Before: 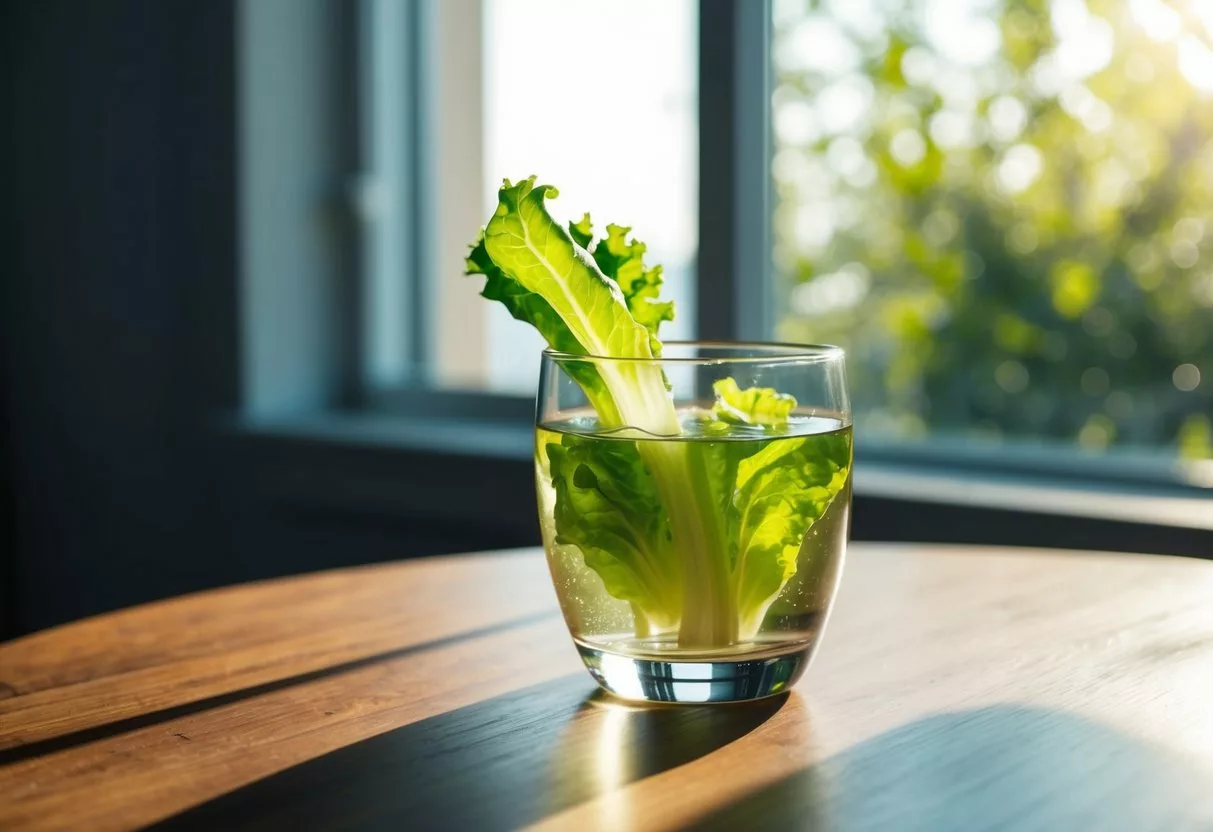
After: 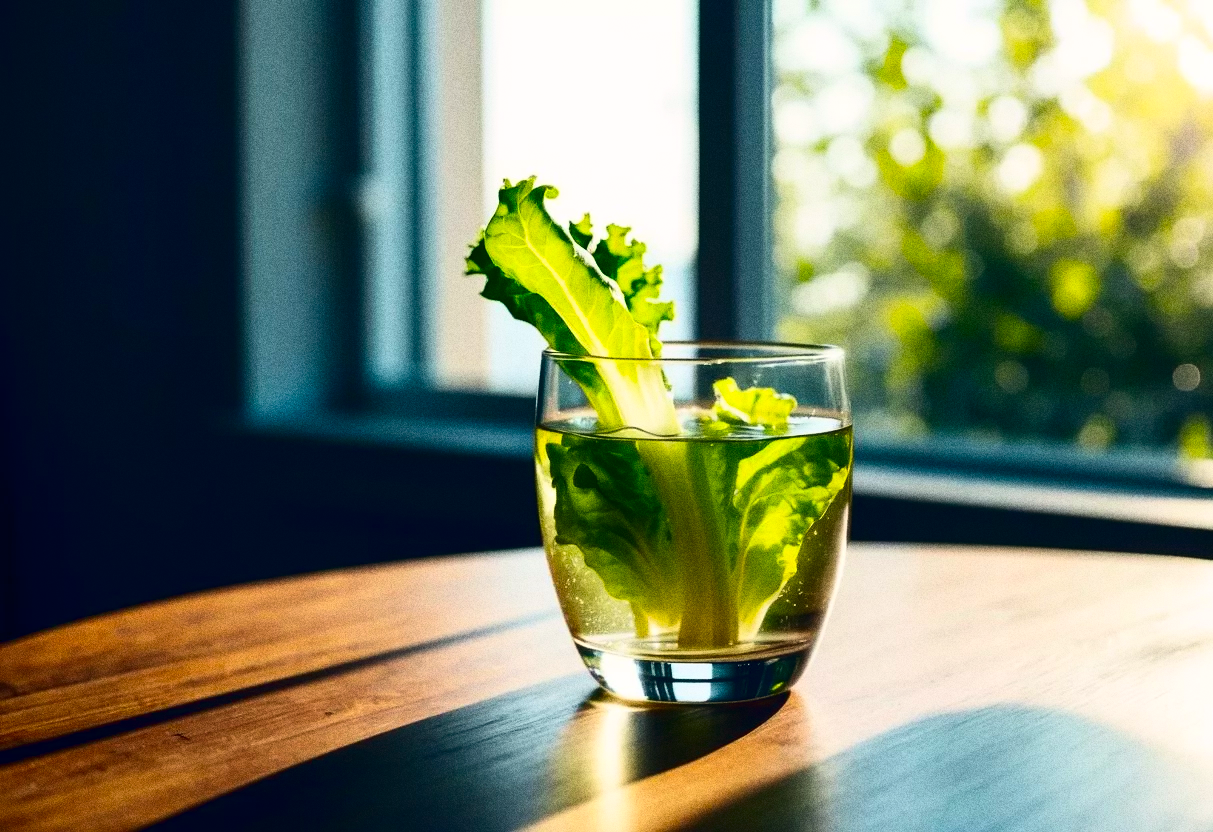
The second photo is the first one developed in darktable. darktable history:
contrast brightness saturation: contrast 0.19, brightness -0.24, saturation 0.11
color balance rgb: shadows lift › hue 87.51°, highlights gain › chroma 0.68%, highlights gain › hue 55.1°, global offset › chroma 0.13%, global offset › hue 253.66°, linear chroma grading › global chroma 0.5%, perceptual saturation grading › global saturation 16.38%
grain: coarseness 0.09 ISO, strength 40%
base curve: curves: ch0 [(0, 0) (0.666, 0.806) (1, 1)]
